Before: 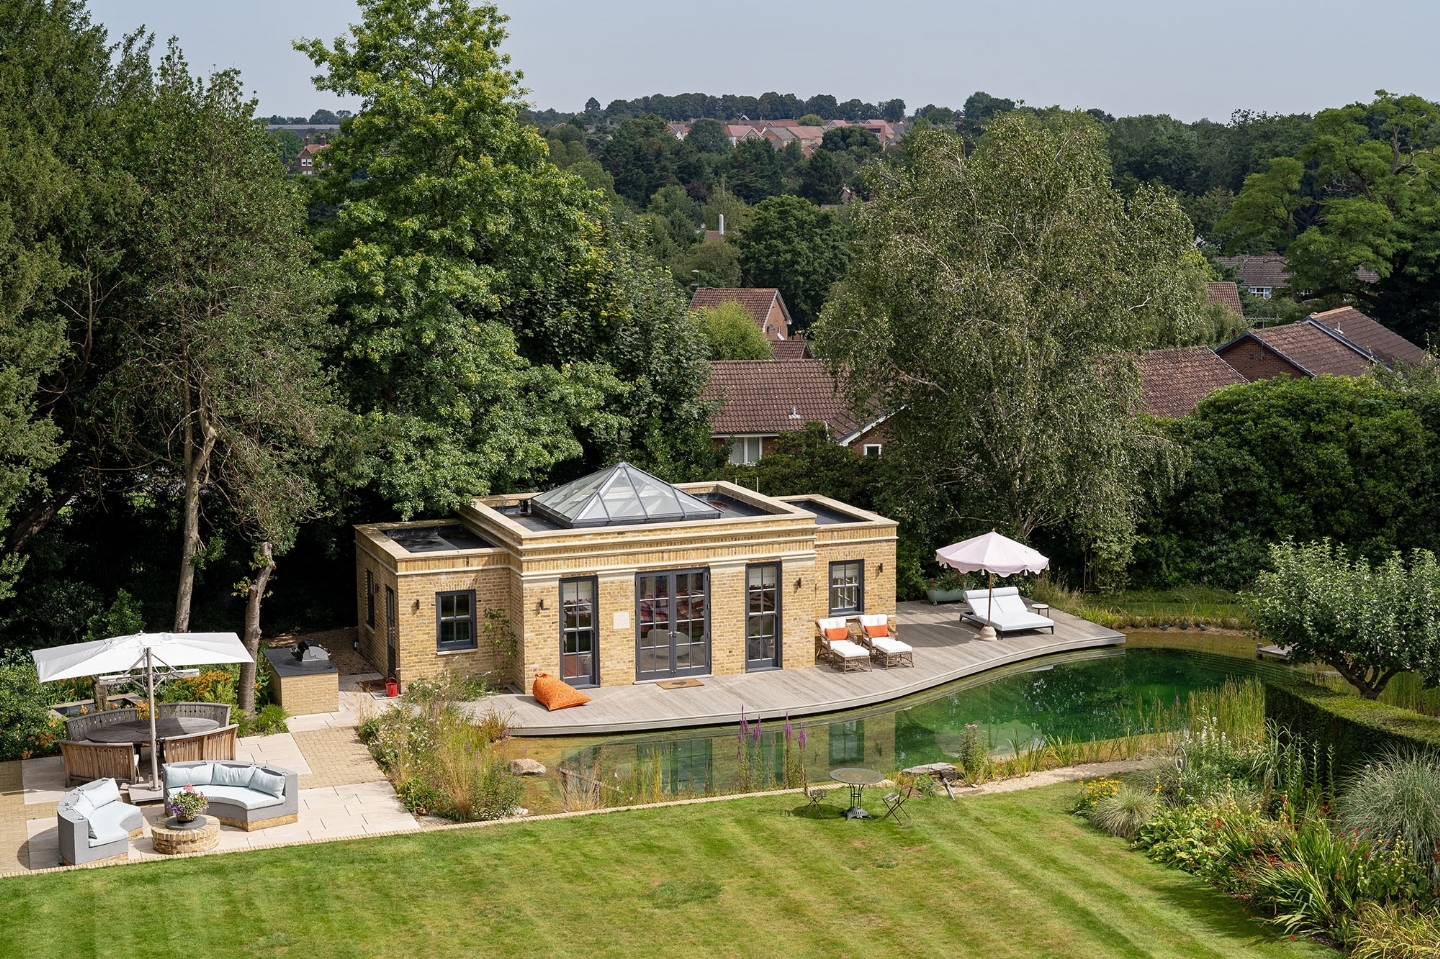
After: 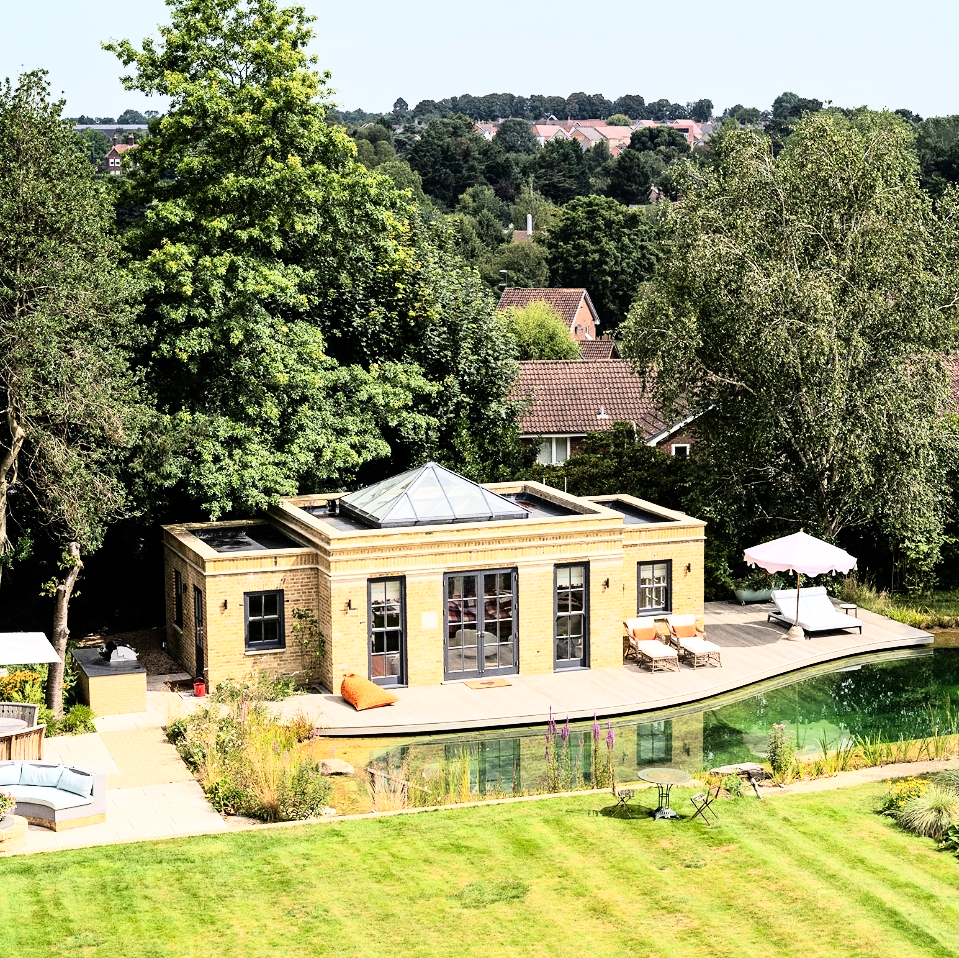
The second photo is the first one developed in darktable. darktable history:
crop and rotate: left 13.342%, right 19.991%
rgb curve: curves: ch0 [(0, 0) (0.21, 0.15) (0.24, 0.21) (0.5, 0.75) (0.75, 0.96) (0.89, 0.99) (1, 1)]; ch1 [(0, 0.02) (0.21, 0.13) (0.25, 0.2) (0.5, 0.67) (0.75, 0.9) (0.89, 0.97) (1, 1)]; ch2 [(0, 0.02) (0.21, 0.13) (0.25, 0.2) (0.5, 0.67) (0.75, 0.9) (0.89, 0.97) (1, 1)], compensate middle gray true
